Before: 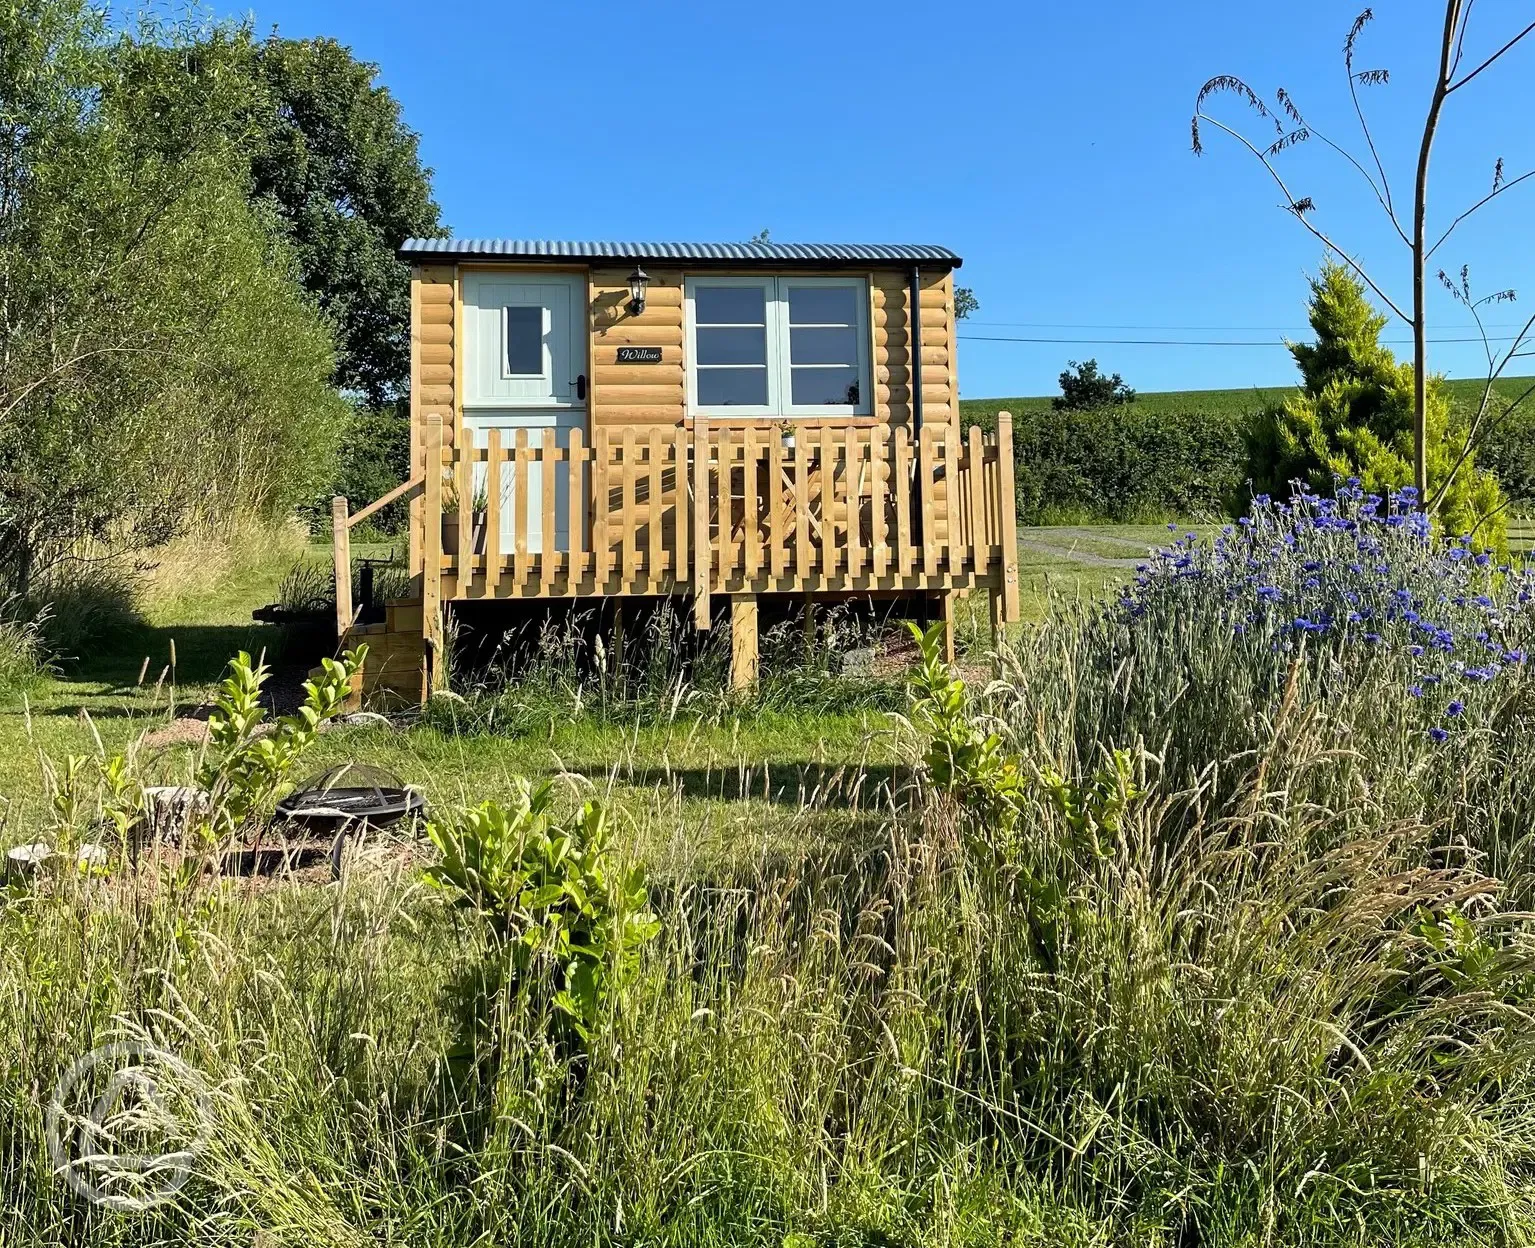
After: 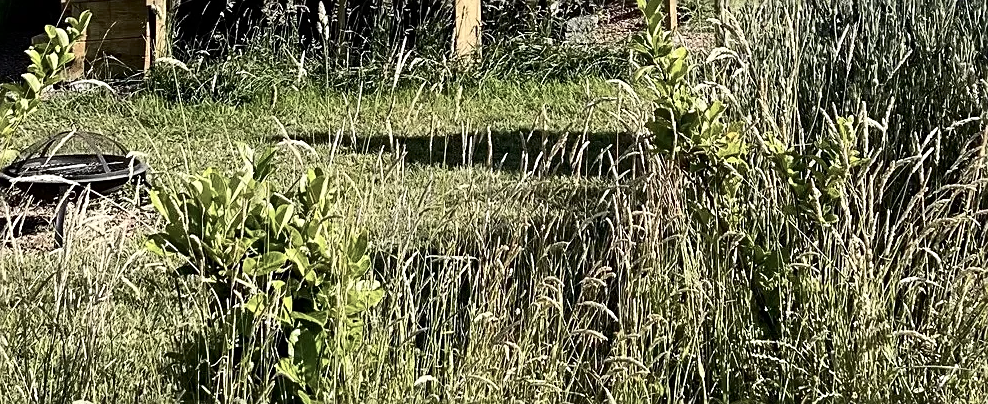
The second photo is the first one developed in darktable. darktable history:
crop: left 18.053%, top 50.777%, right 17.561%, bottom 16.816%
contrast brightness saturation: contrast 0.249, saturation -0.315
sharpen: on, module defaults
